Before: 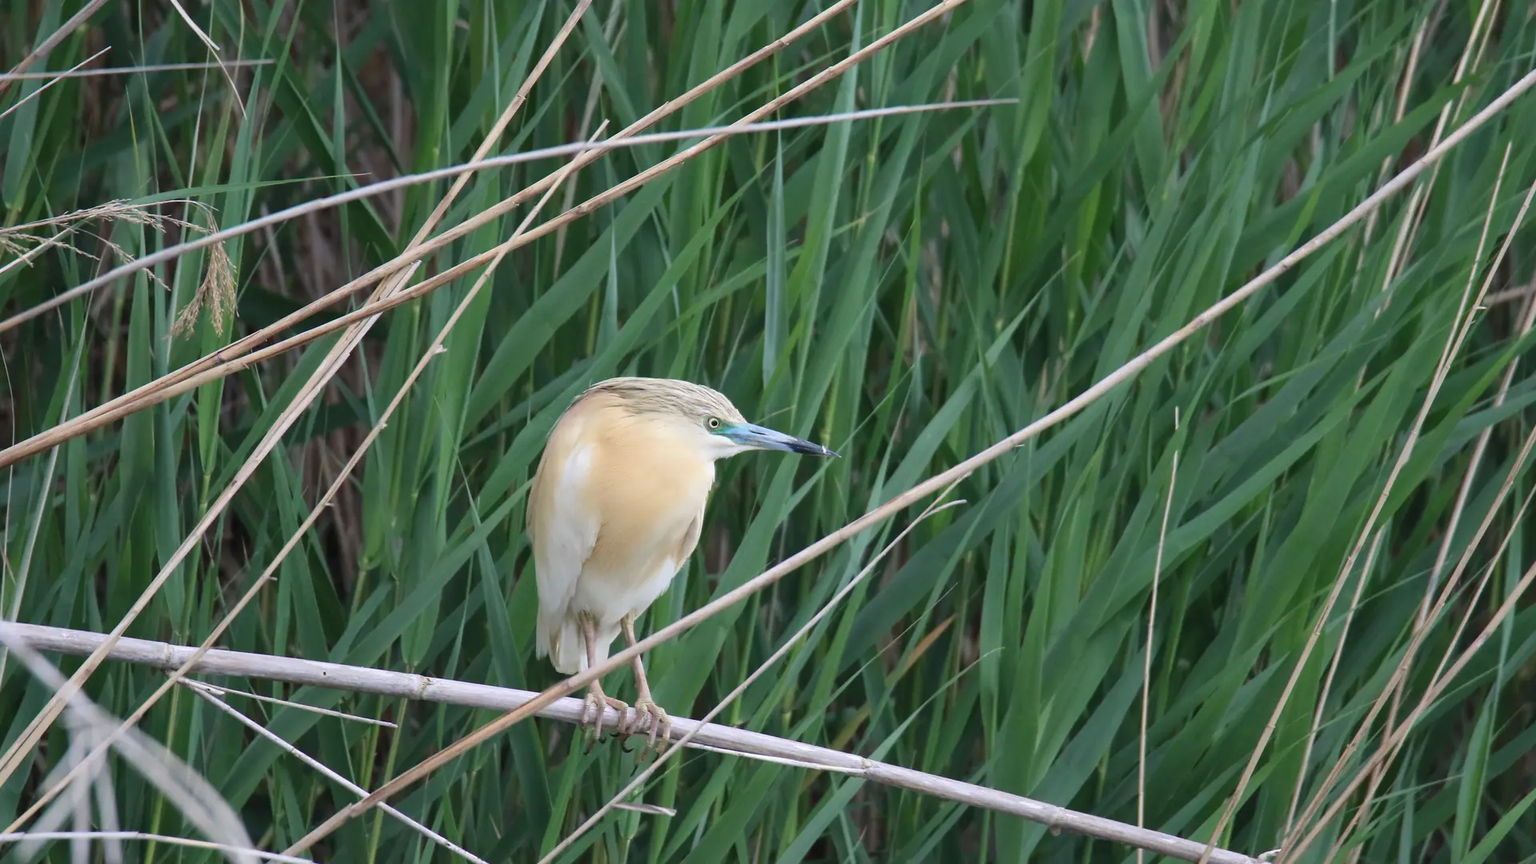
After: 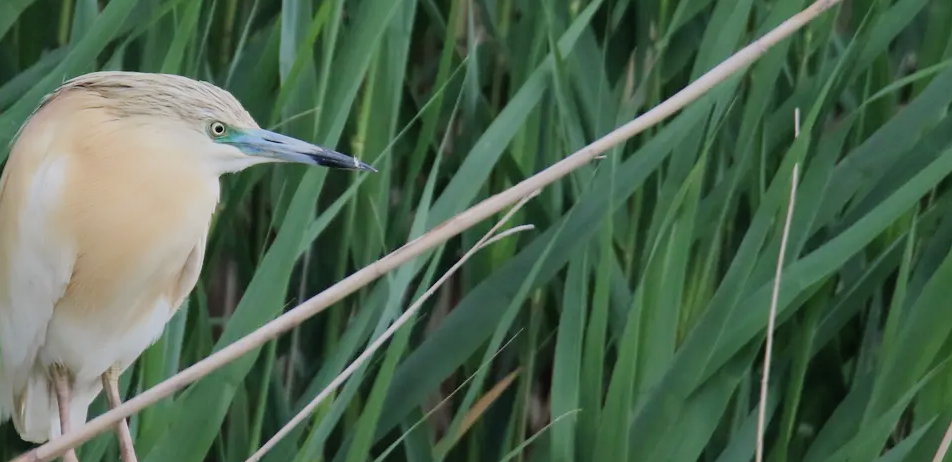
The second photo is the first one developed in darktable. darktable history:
tone equalizer: edges refinement/feathering 500, mask exposure compensation -1.57 EV, preserve details no
crop: left 35.127%, top 37.095%, right 14.777%, bottom 20.077%
filmic rgb: black relative exposure -7.65 EV, white relative exposure 4.56 EV, threshold 5.96 EV, hardness 3.61, contrast 1.053, iterations of high-quality reconstruction 10, enable highlight reconstruction true
